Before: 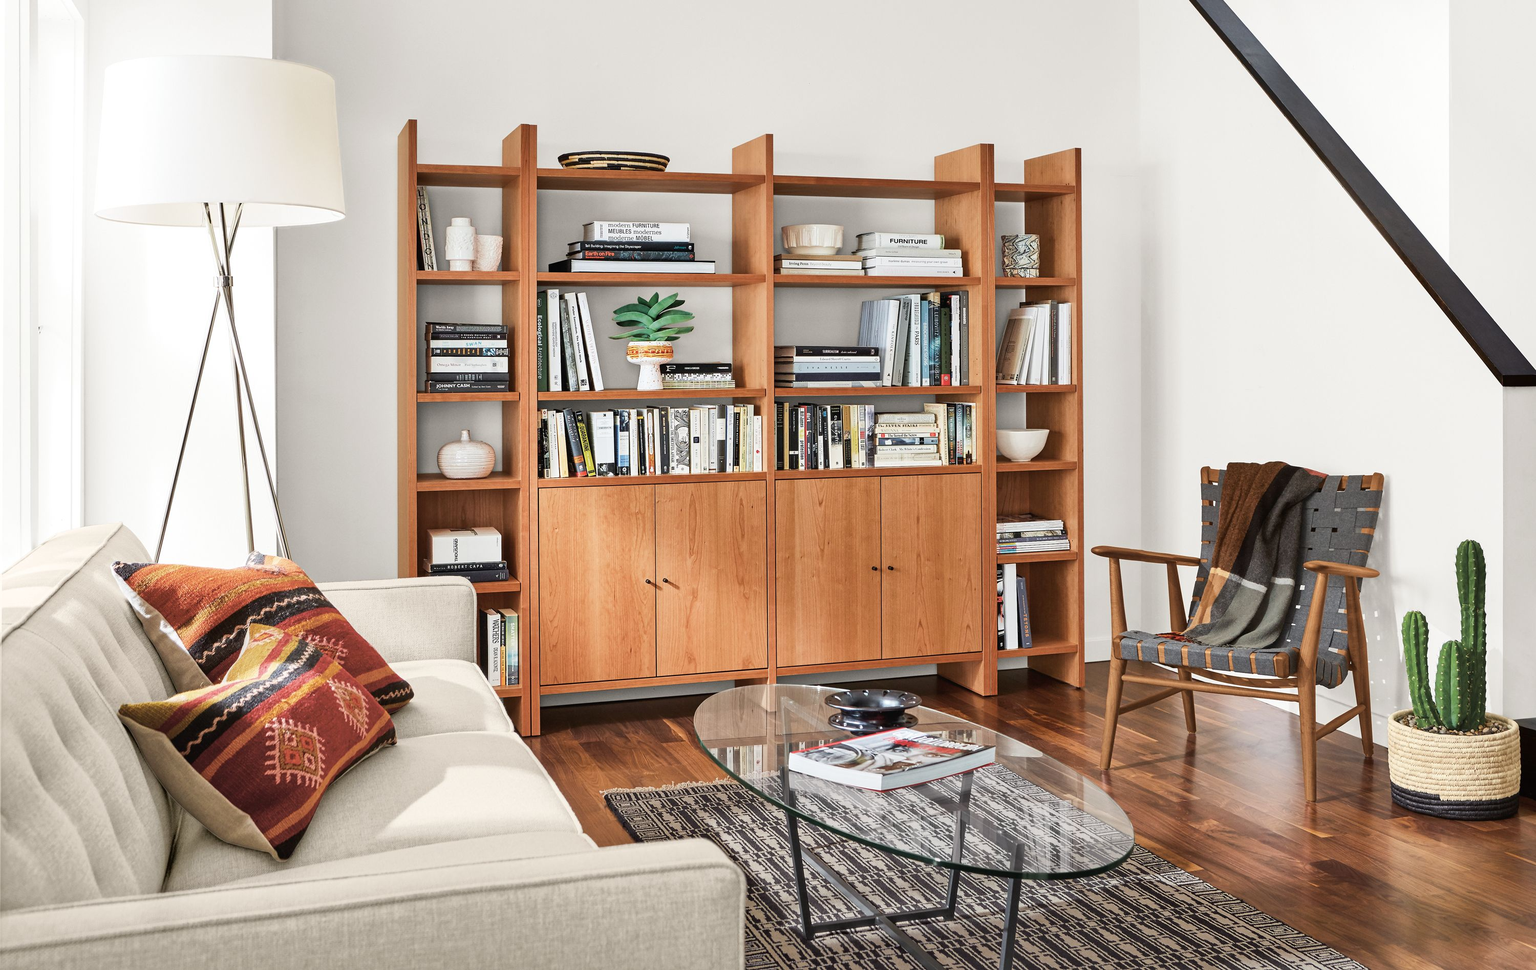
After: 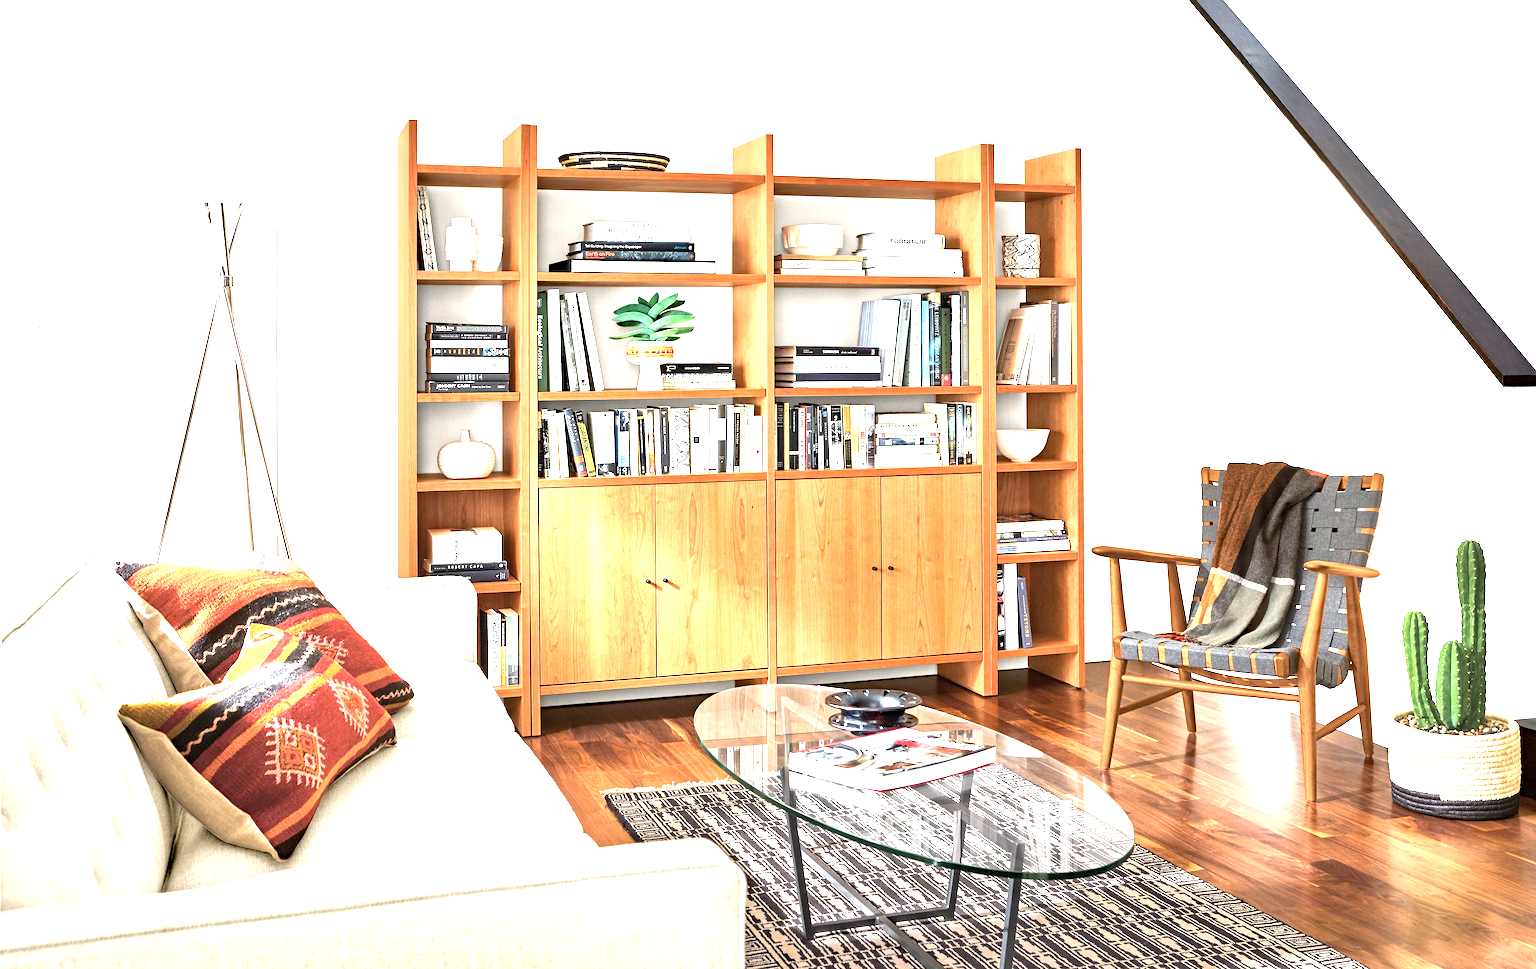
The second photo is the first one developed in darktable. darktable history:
exposure: black level correction 0.001, exposure 1.646 EV, compensate exposure bias true, compensate highlight preservation false
haze removal: compatibility mode true, adaptive false
